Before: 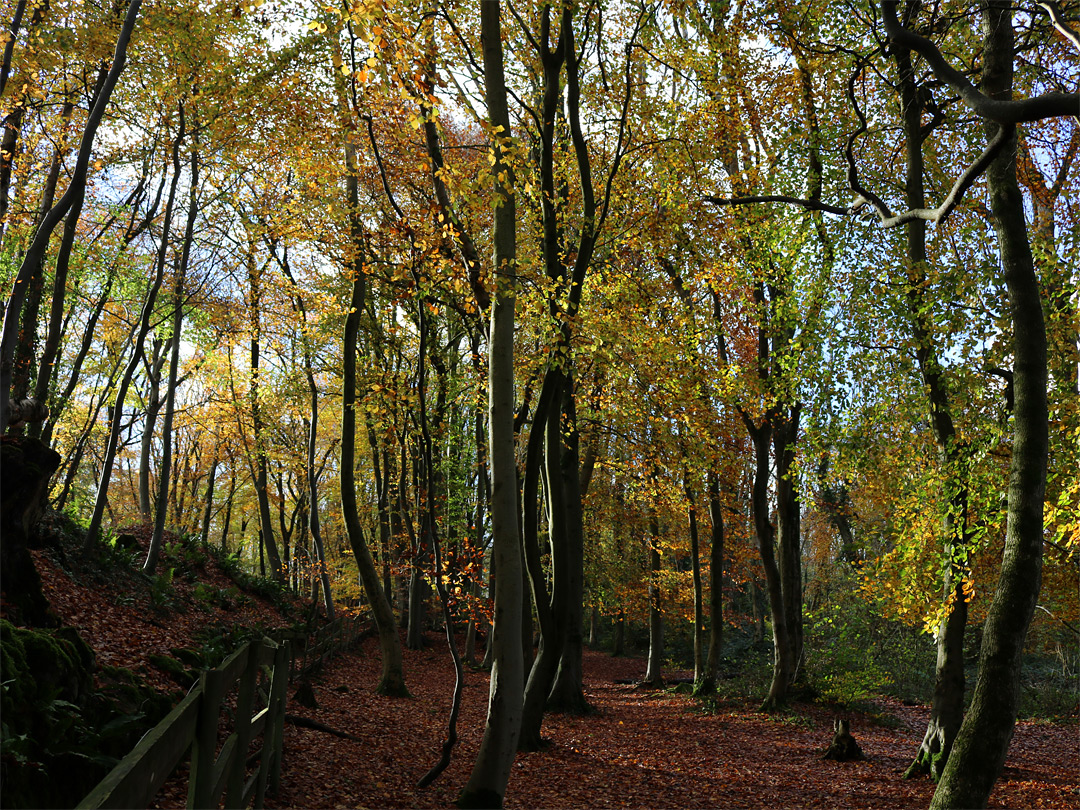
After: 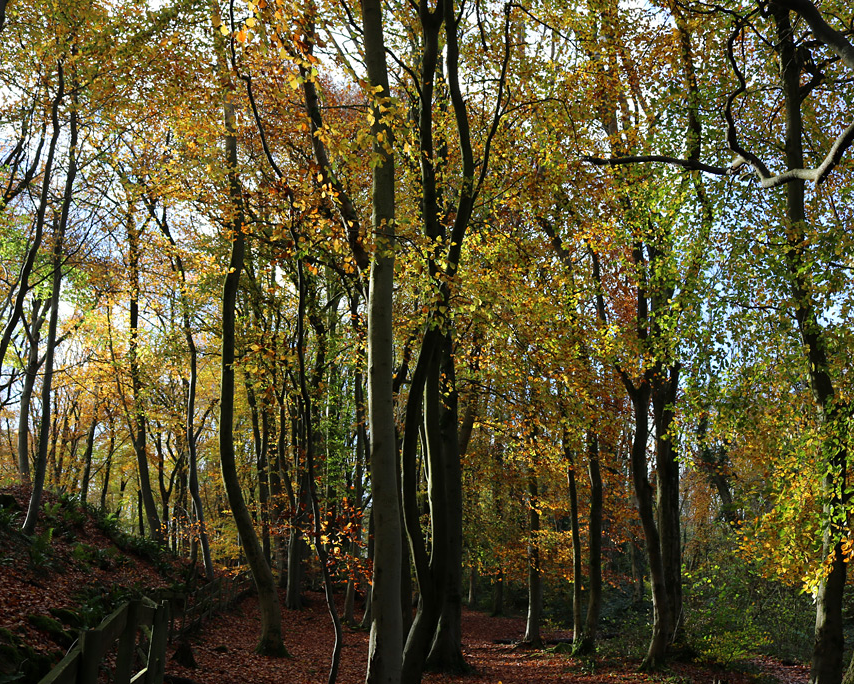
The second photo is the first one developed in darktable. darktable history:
crop: left 11.272%, top 4.998%, right 9.58%, bottom 10.538%
